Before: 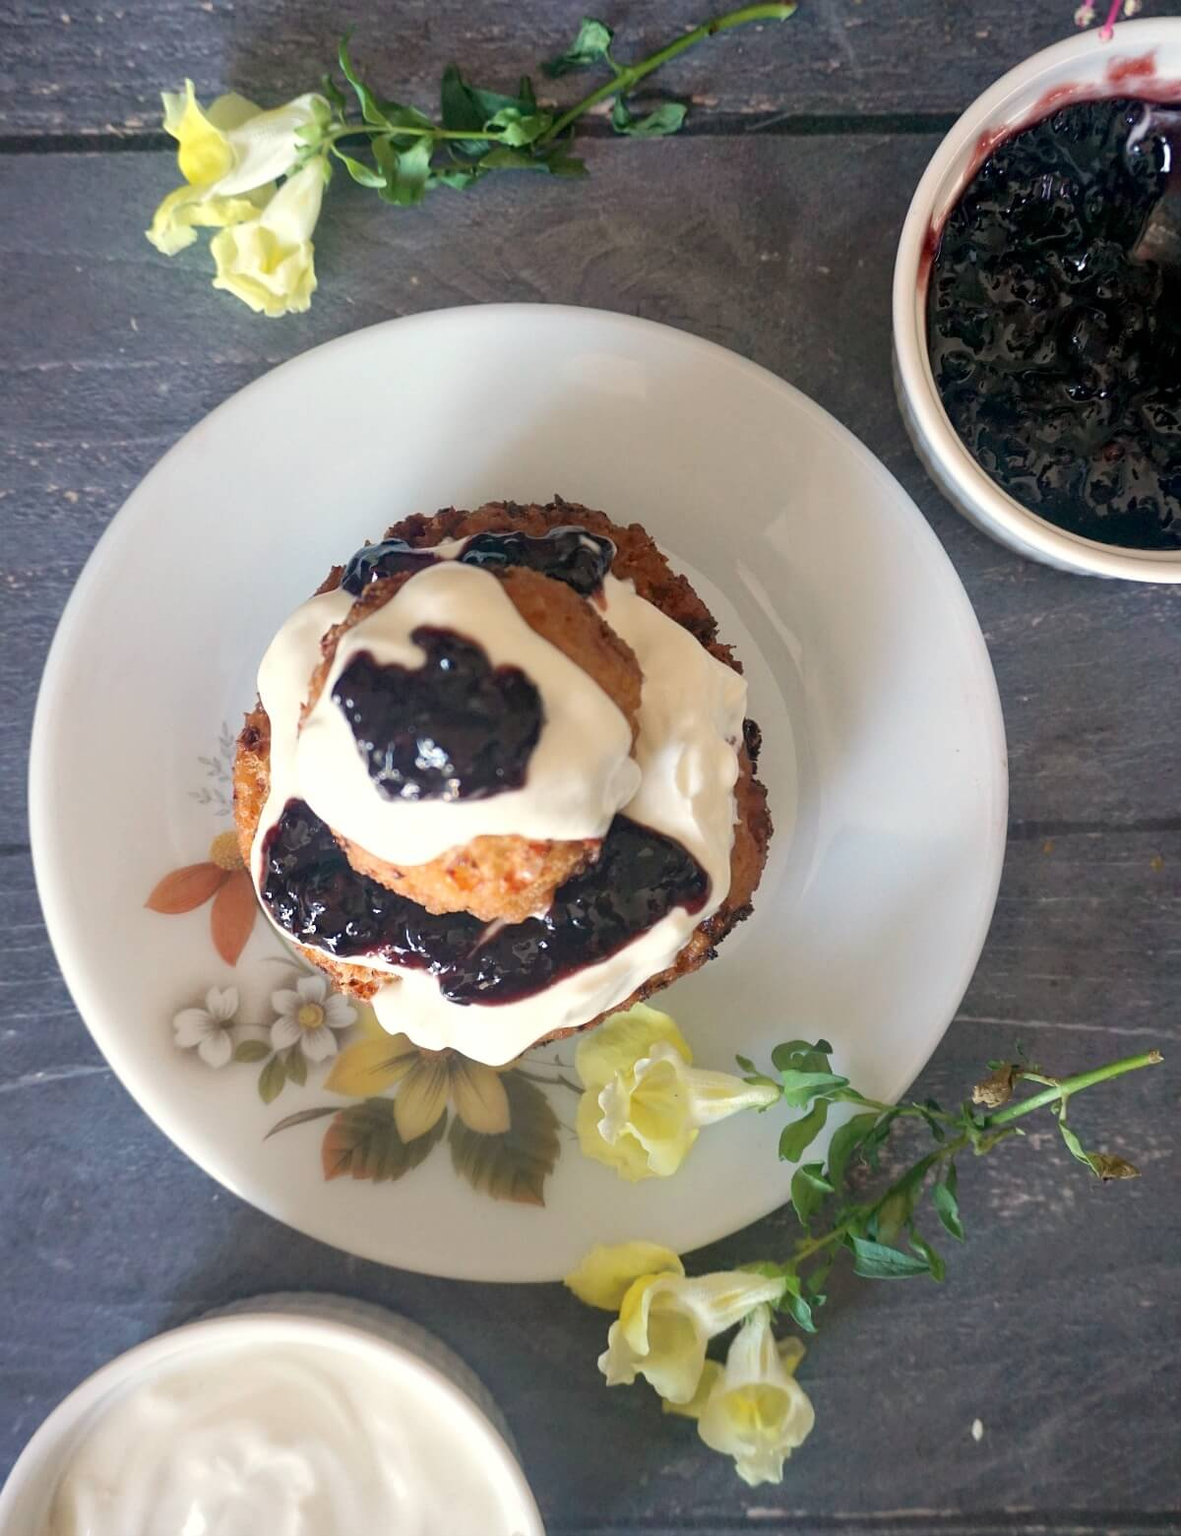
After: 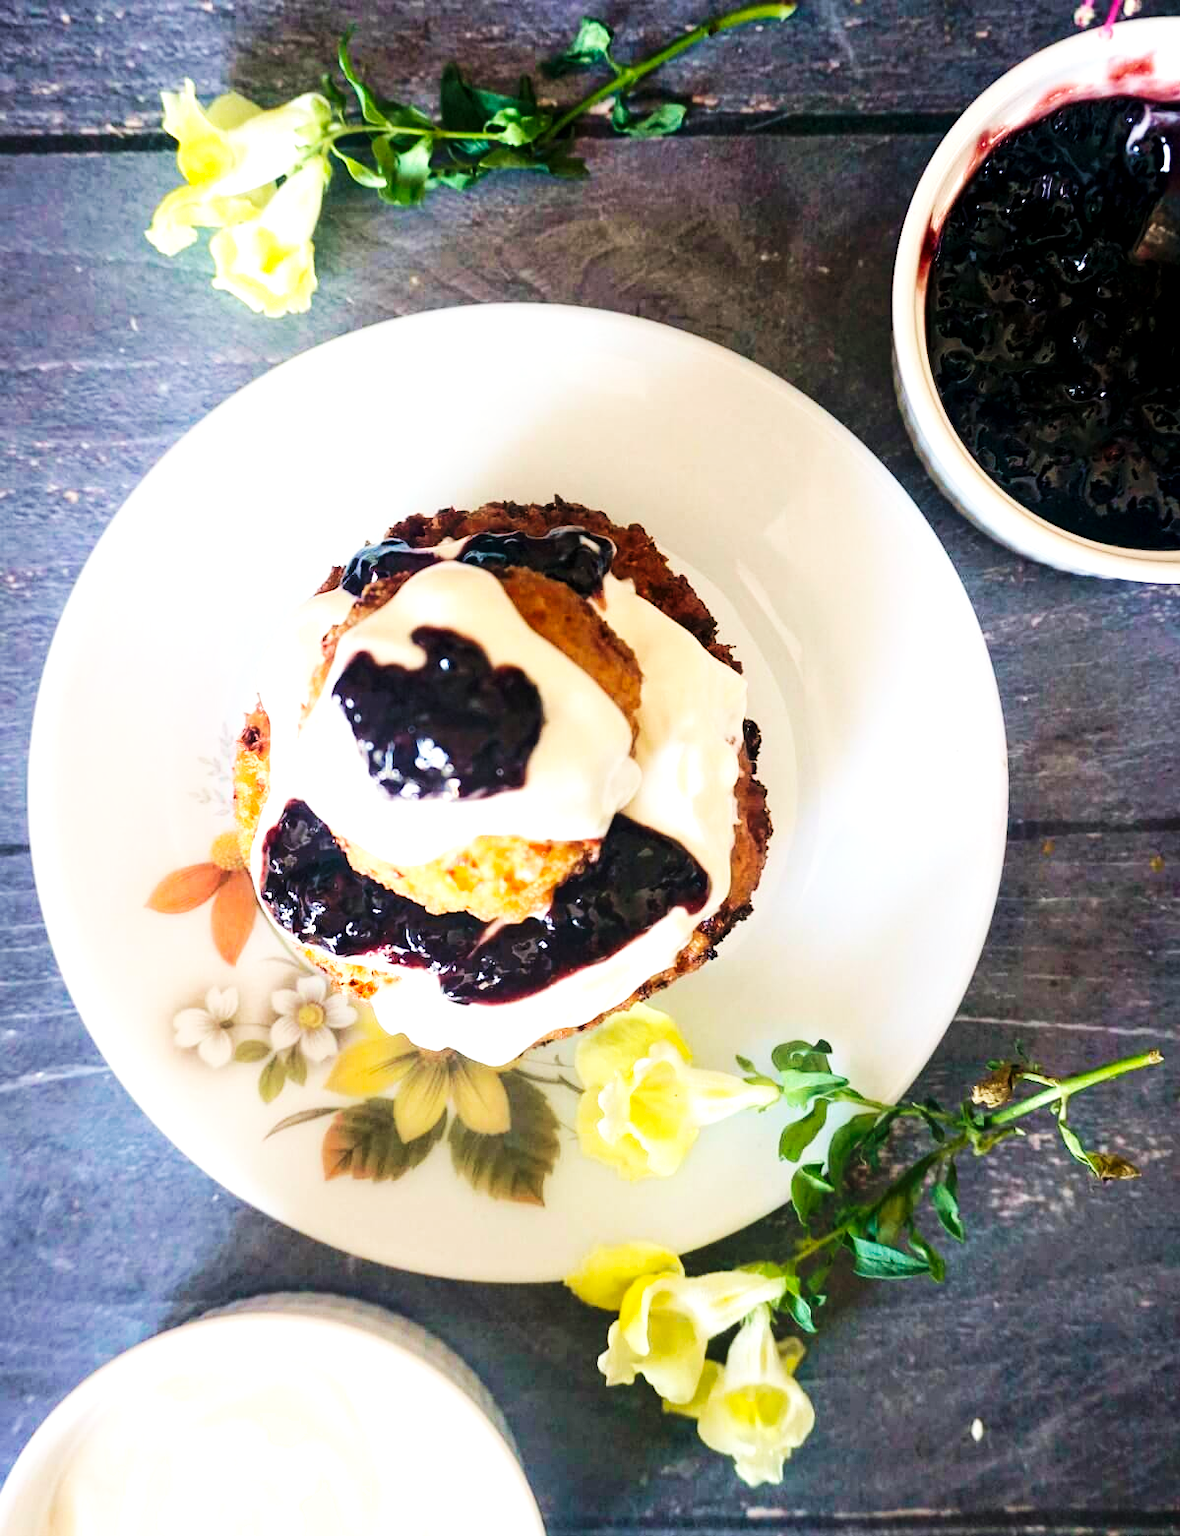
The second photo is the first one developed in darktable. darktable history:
local contrast: highlights 100%, shadows 100%, detail 120%, midtone range 0.2
color balance rgb: perceptual saturation grading › global saturation 20%, global vibrance 20%
shadows and highlights: shadows -24.28, highlights 49.77, soften with gaussian
velvia: on, module defaults
tone equalizer: -8 EV -0.75 EV, -7 EV -0.7 EV, -6 EV -0.6 EV, -5 EV -0.4 EV, -3 EV 0.4 EV, -2 EV 0.6 EV, -1 EV 0.7 EV, +0 EV 0.75 EV, edges refinement/feathering 500, mask exposure compensation -1.57 EV, preserve details no
base curve: curves: ch0 [(0, 0) (0.032, 0.025) (0.121, 0.166) (0.206, 0.329) (0.605, 0.79) (1, 1)], preserve colors none
